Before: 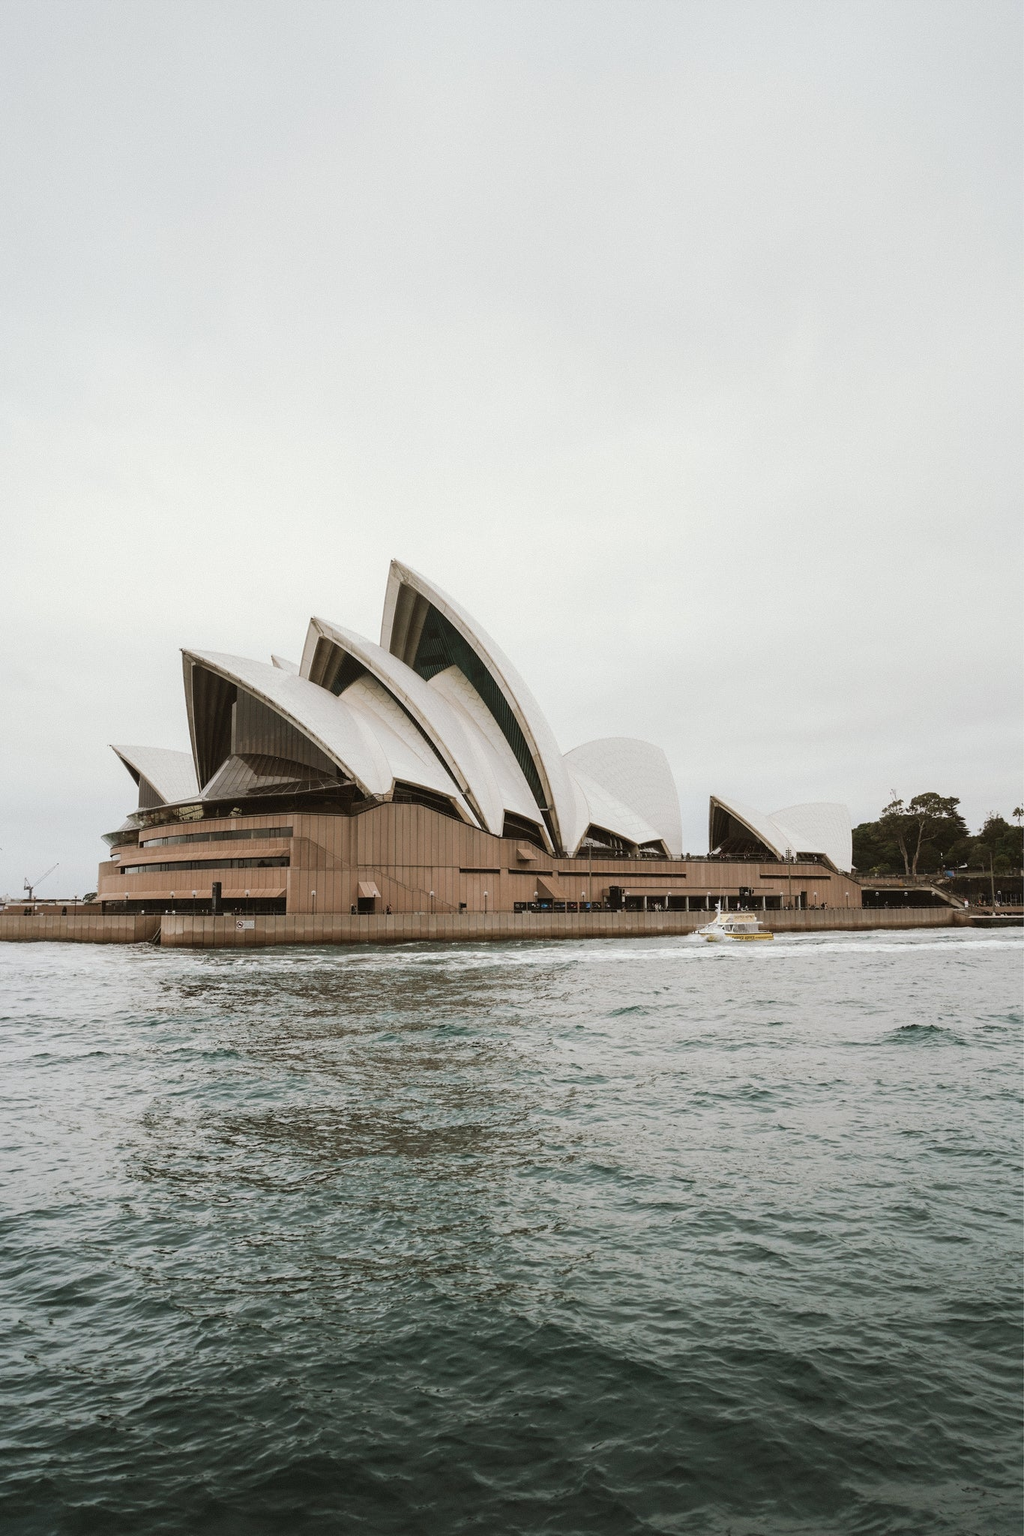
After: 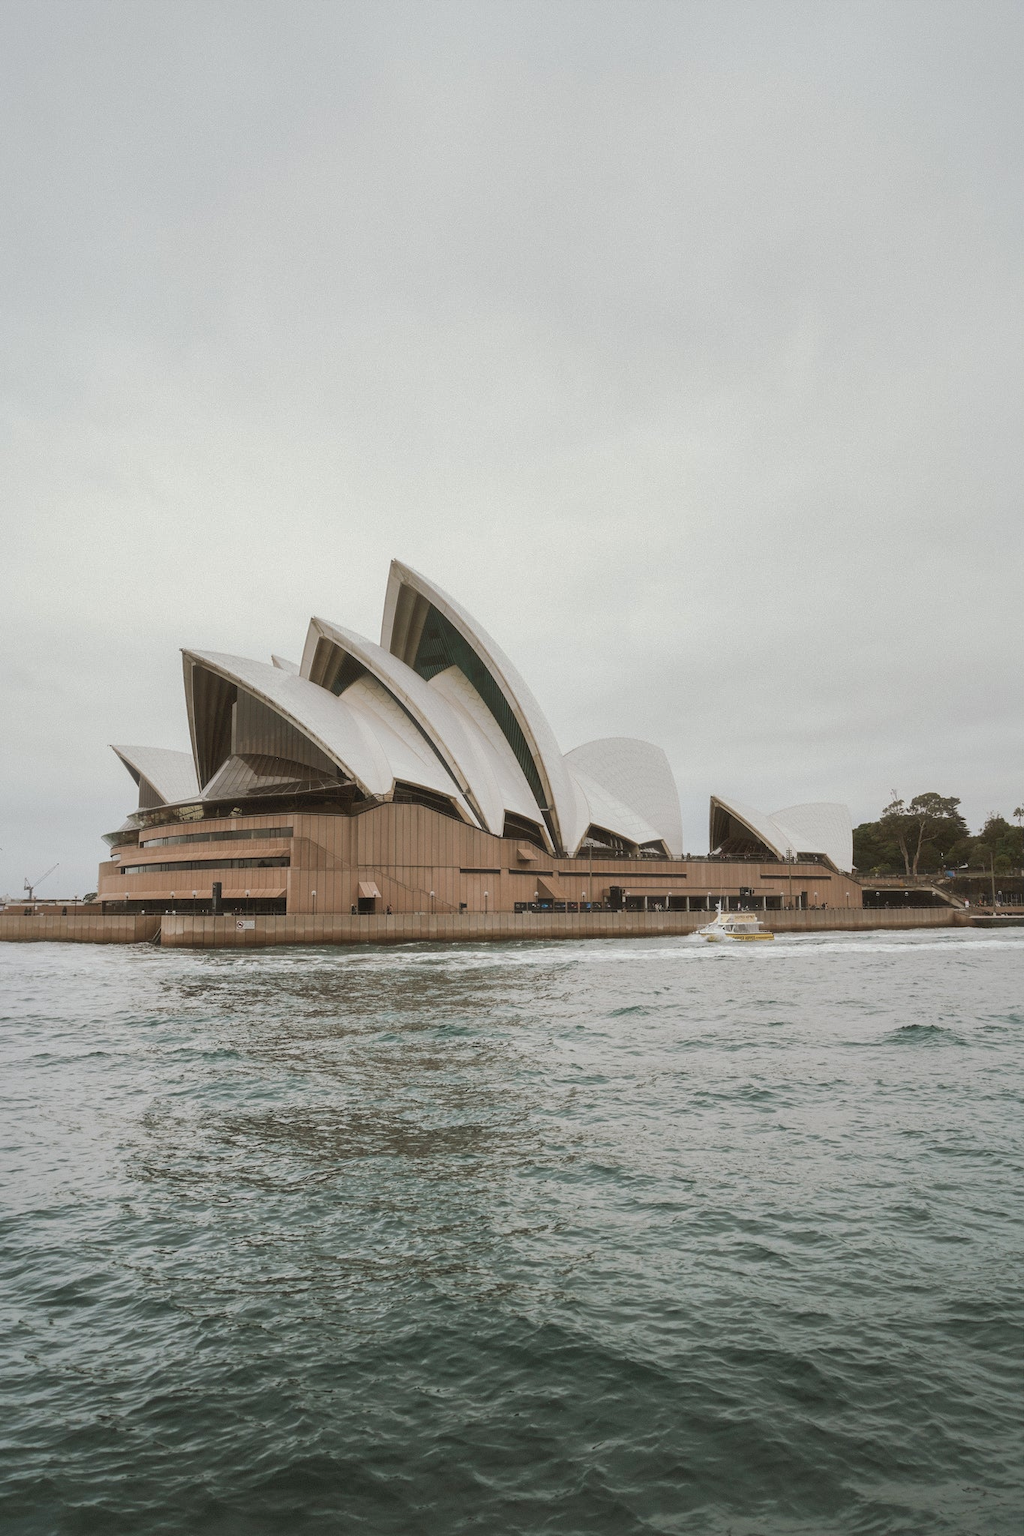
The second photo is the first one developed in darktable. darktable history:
shadows and highlights: on, module defaults
haze removal: strength -0.052, compatibility mode true, adaptive false
tone equalizer: -7 EV 0.178 EV, -6 EV 0.089 EV, -5 EV 0.104 EV, -4 EV 0.036 EV, -2 EV -0.032 EV, -1 EV -0.059 EV, +0 EV -0.045 EV, edges refinement/feathering 500, mask exposure compensation -1.57 EV, preserve details no
